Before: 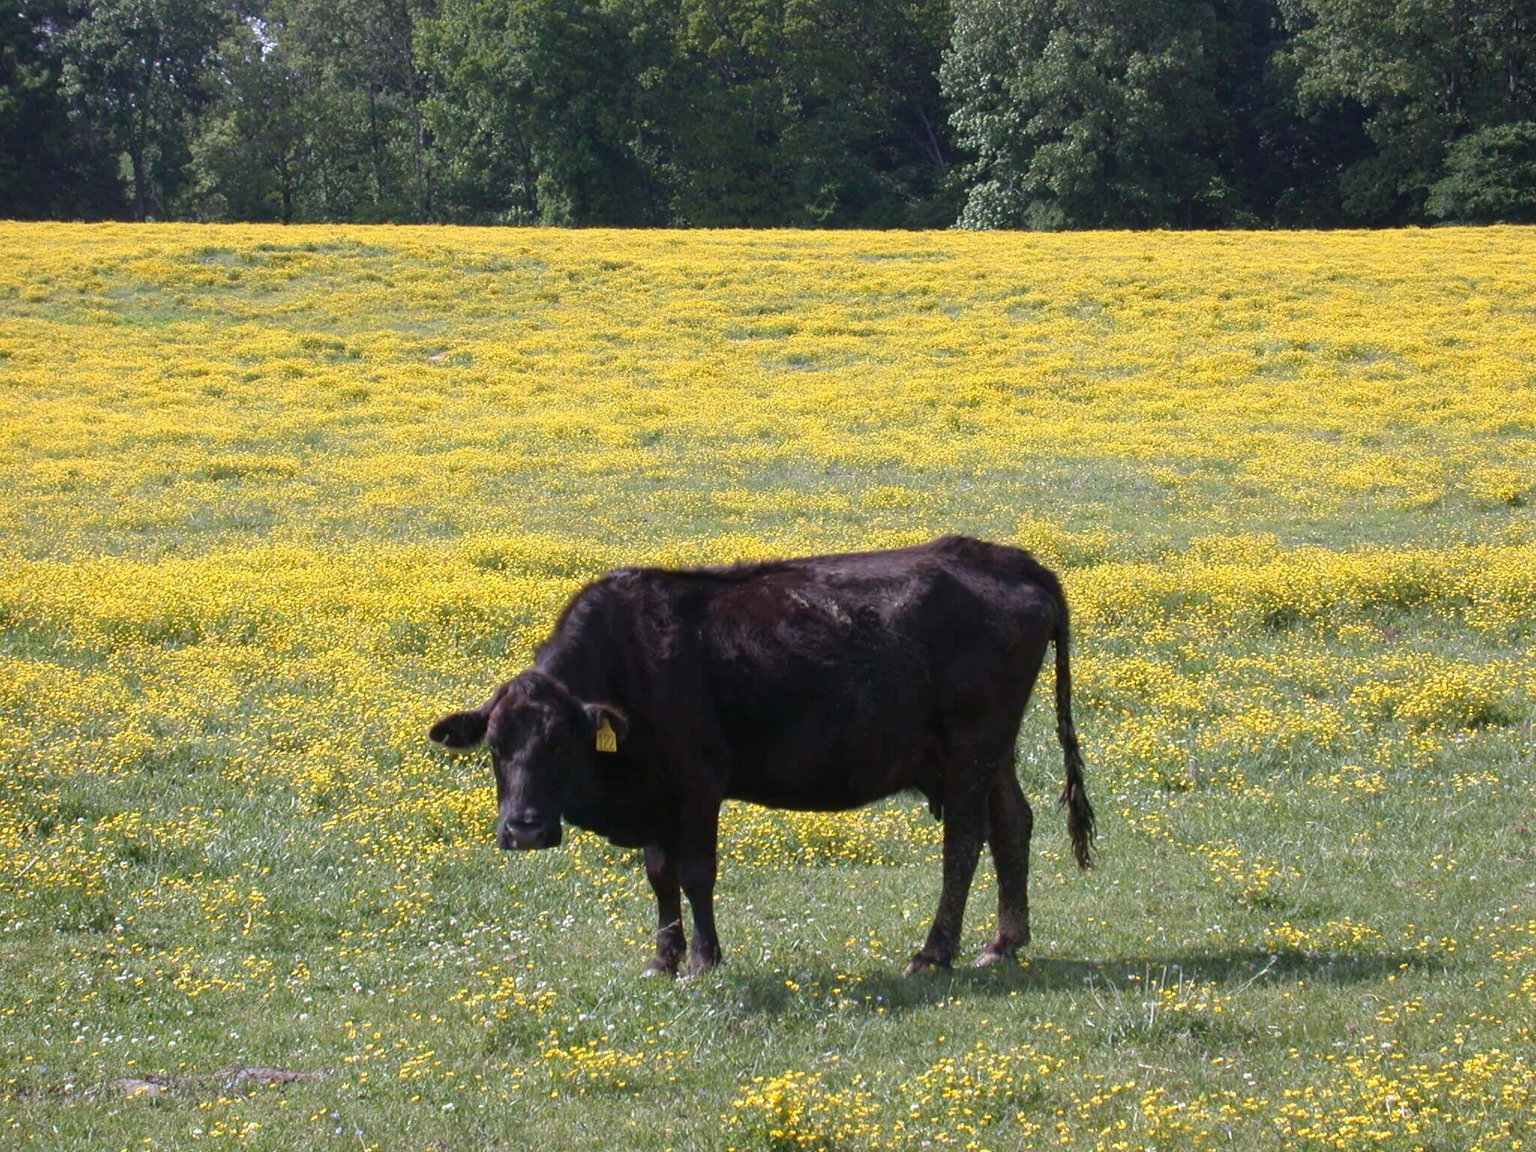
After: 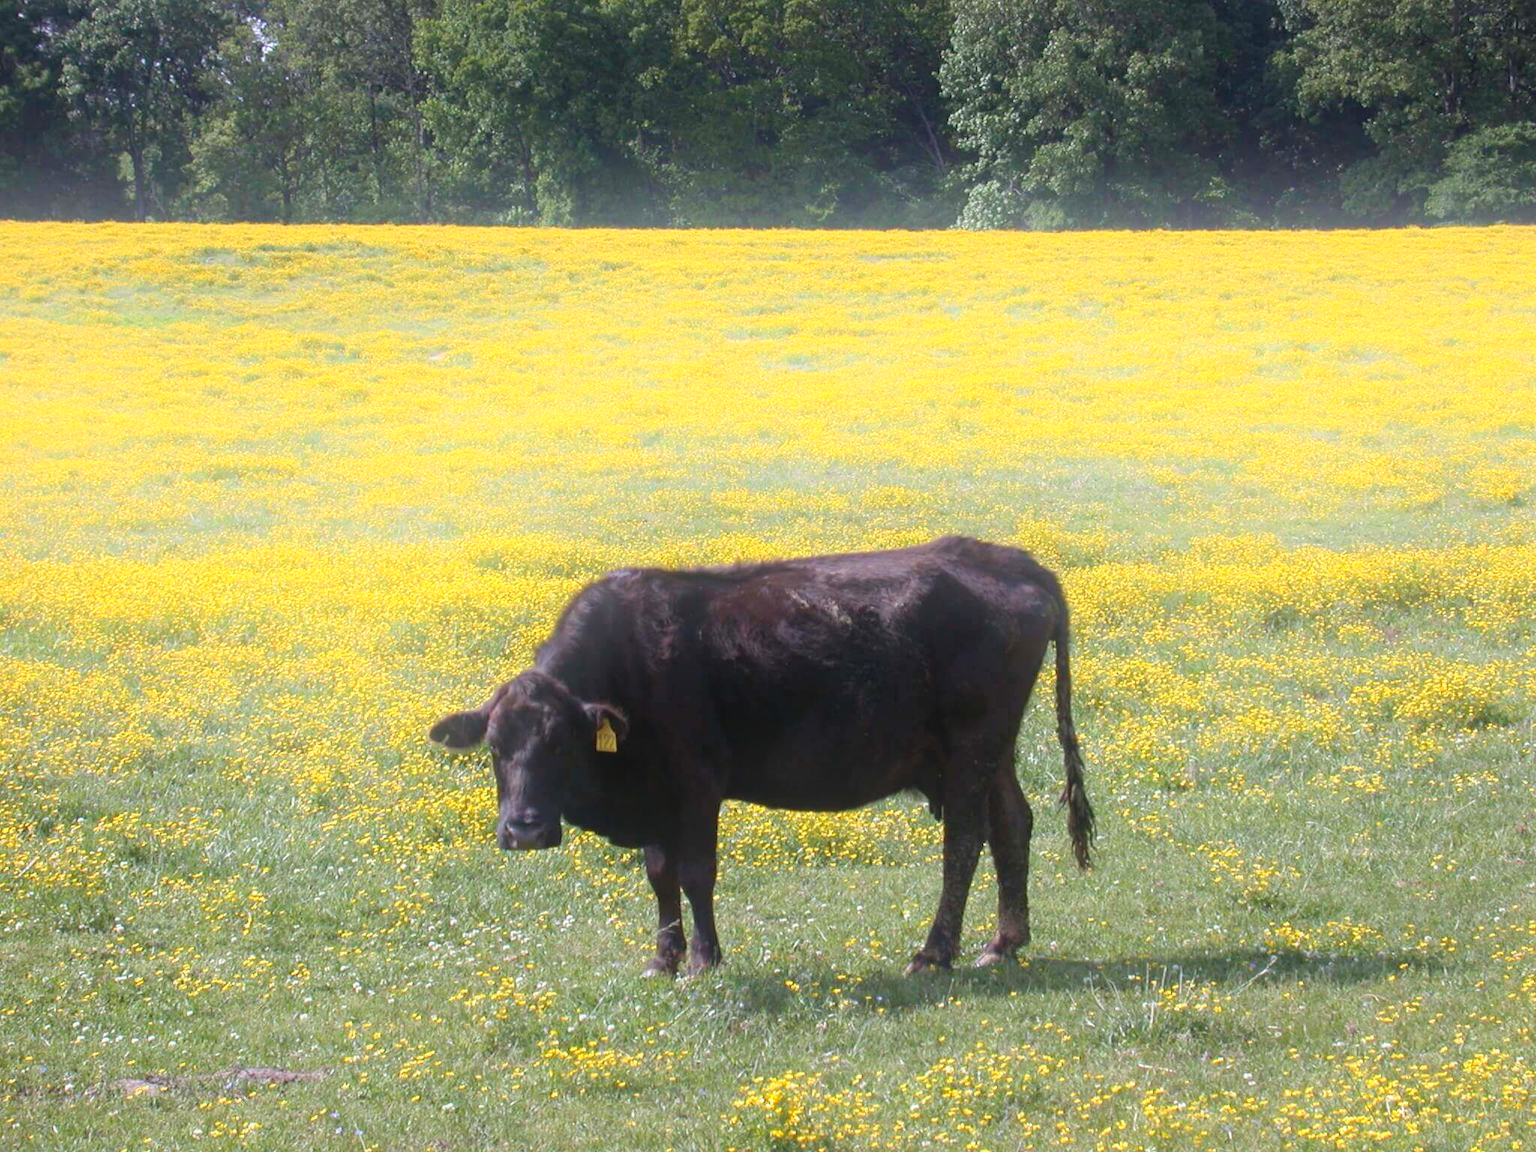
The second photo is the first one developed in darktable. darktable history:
bloom: threshold 82.5%, strength 16.25%
contrast brightness saturation: contrast 0.03, brightness 0.06, saturation 0.13
